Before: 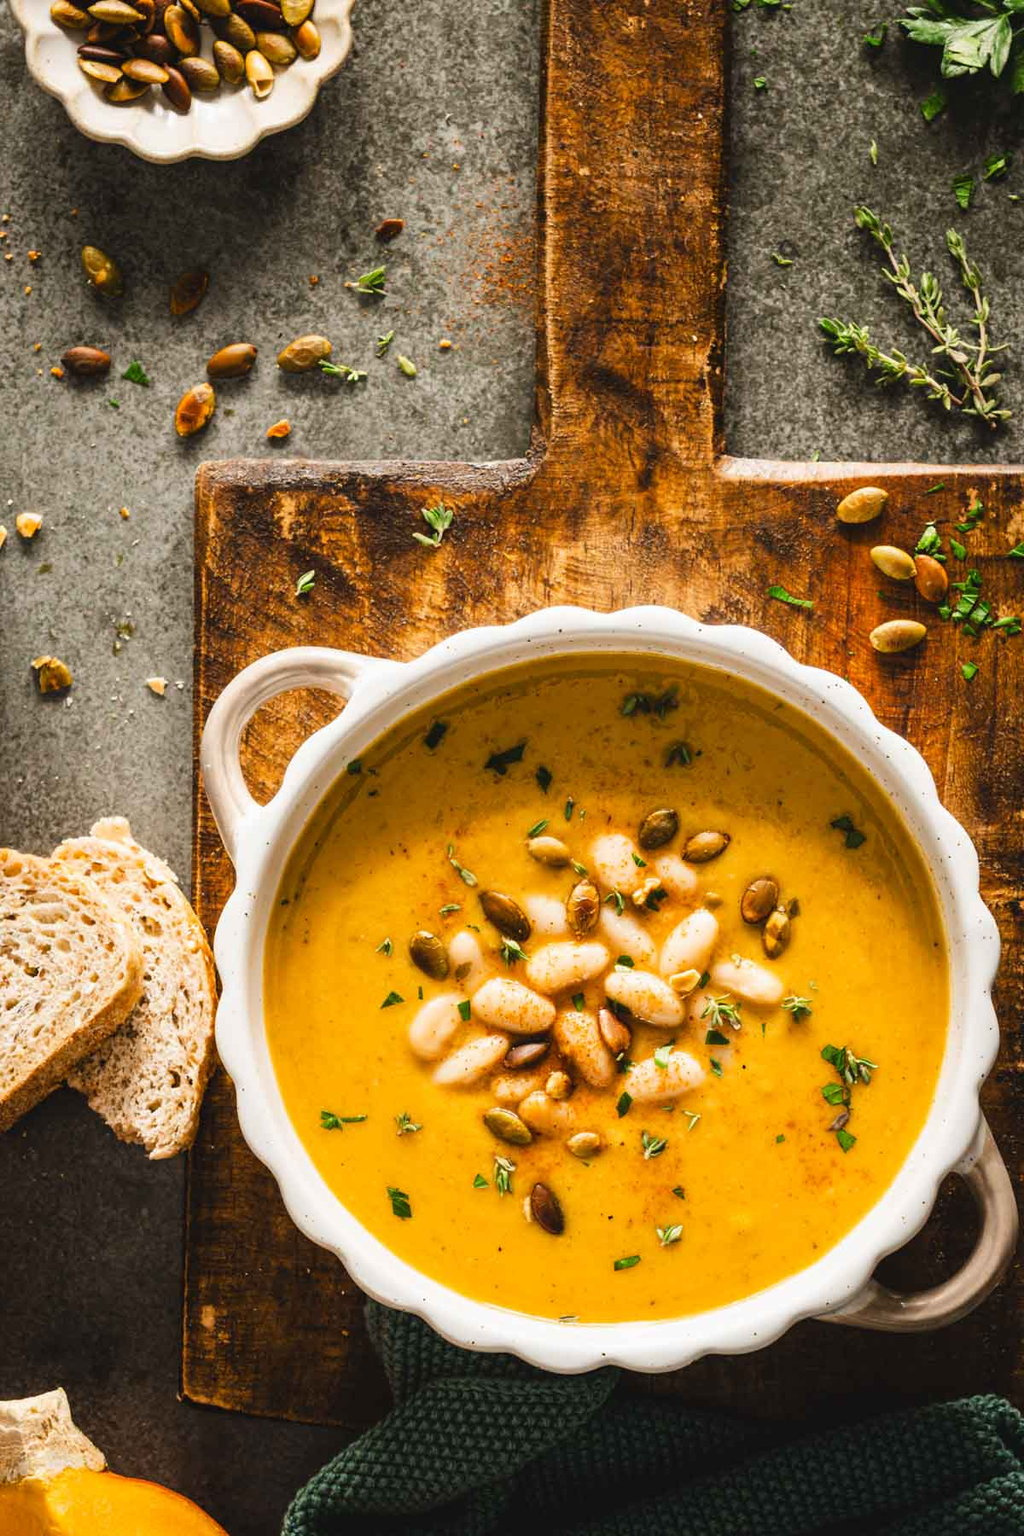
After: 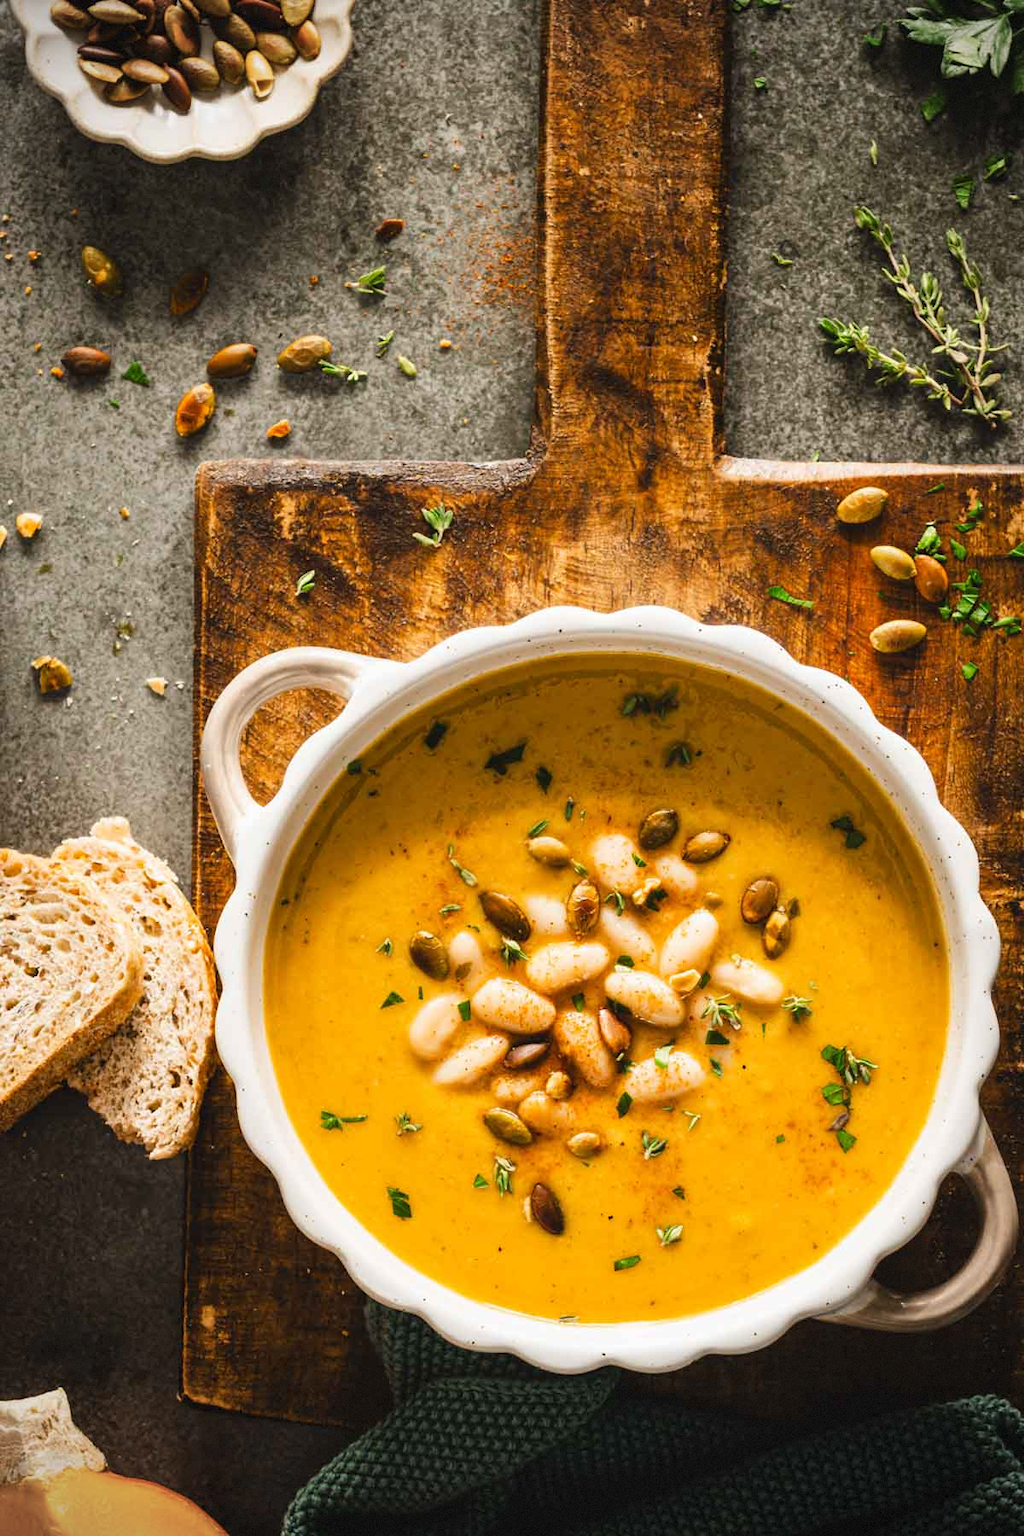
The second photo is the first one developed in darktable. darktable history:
vignetting: fall-off radius 45.72%, brightness -0.409, saturation -0.299, dithering 8-bit output
